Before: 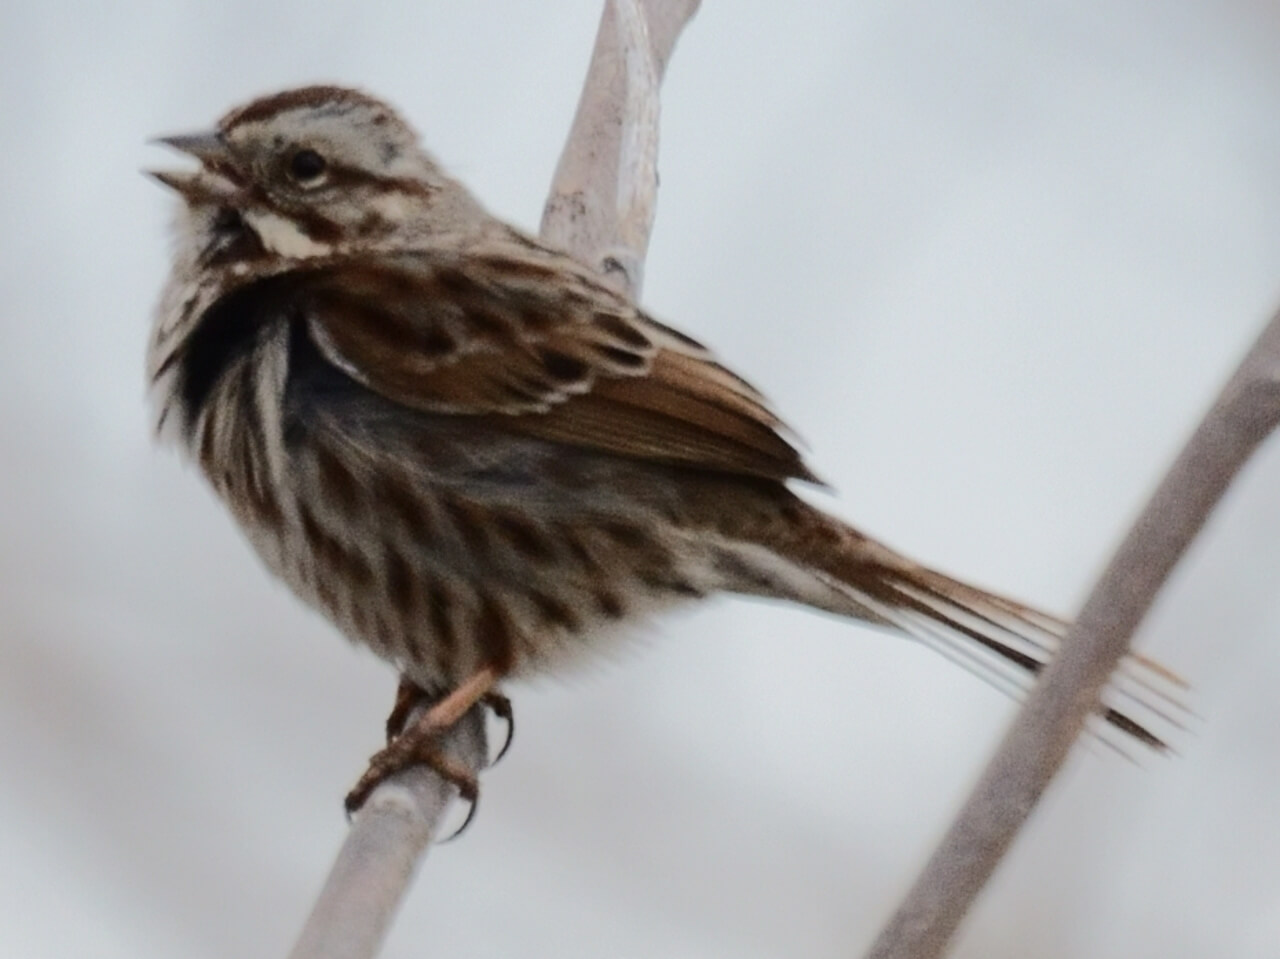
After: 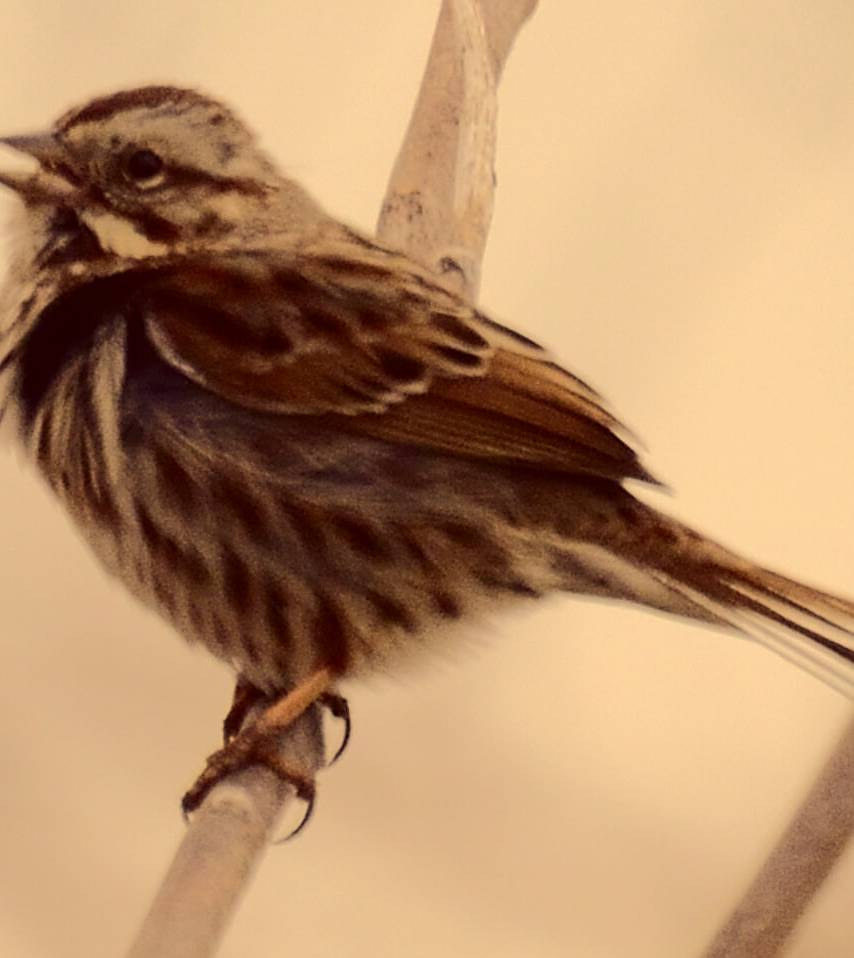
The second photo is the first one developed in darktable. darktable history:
crop and rotate: left 12.752%, right 20.486%
color correction: highlights a* 9.62, highlights b* 38.51, shadows a* 14.3, shadows b* 3.17
sharpen: on, module defaults
